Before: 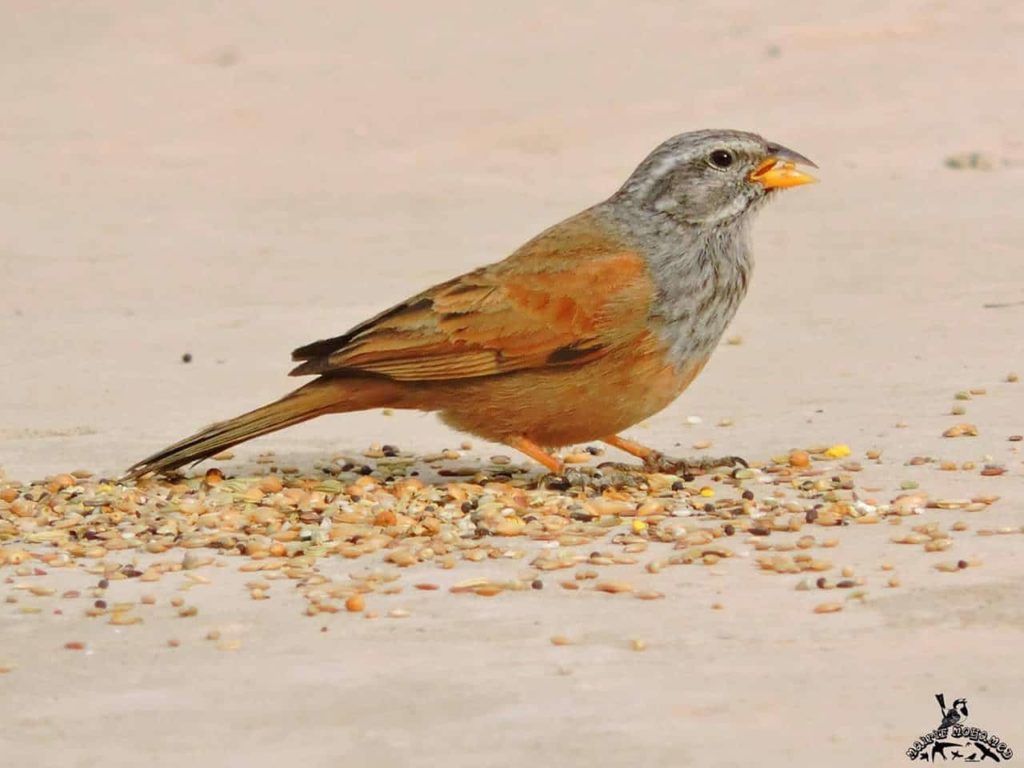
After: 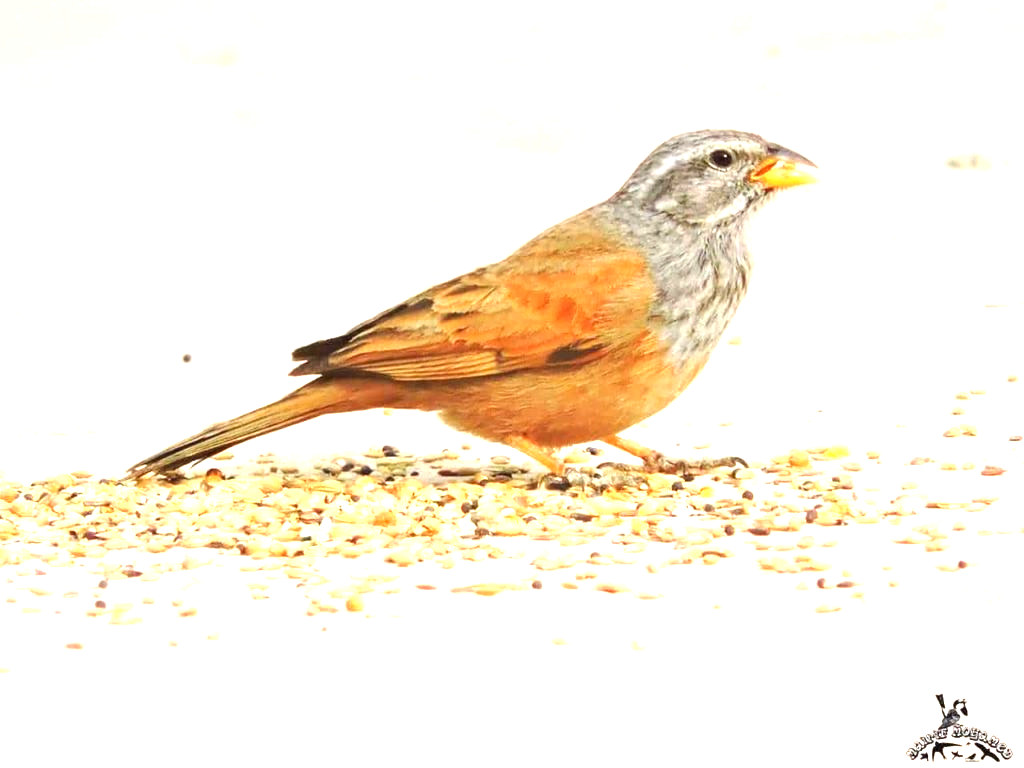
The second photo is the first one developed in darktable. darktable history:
graduated density: on, module defaults
exposure: black level correction 0, exposure 1.741 EV, compensate exposure bias true, compensate highlight preservation false
